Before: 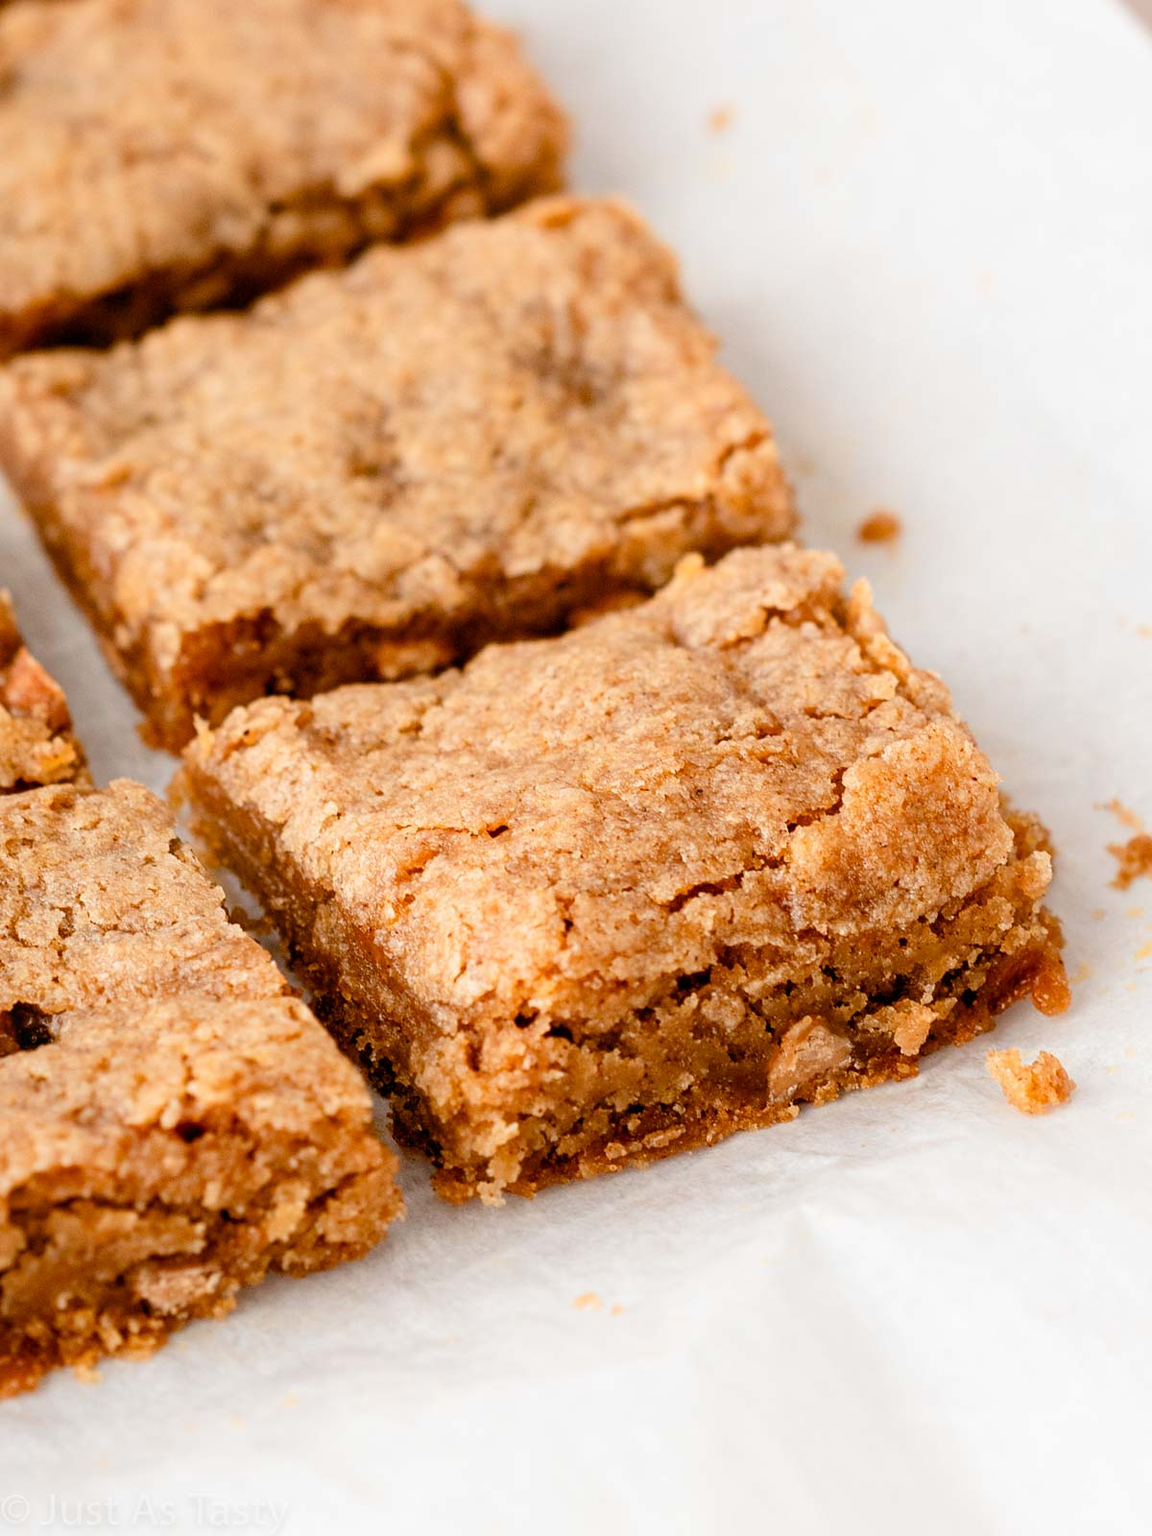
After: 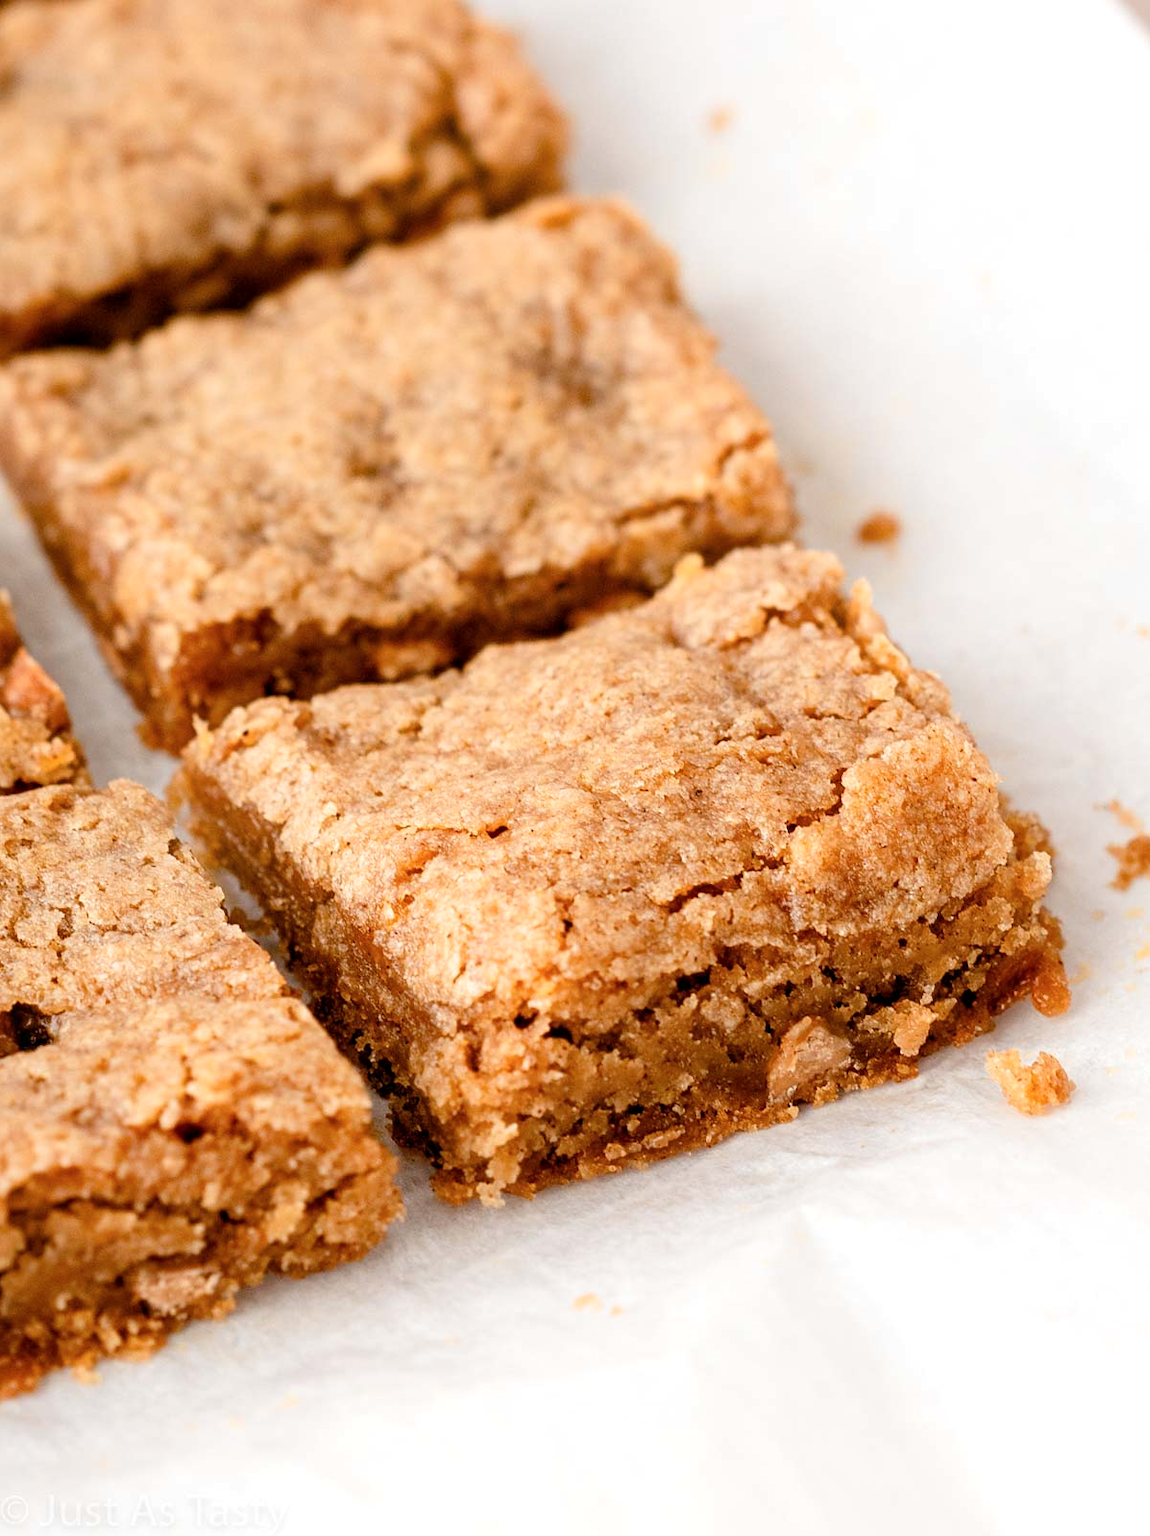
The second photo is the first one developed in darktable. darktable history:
crop and rotate: left 0.13%, bottom 0.013%
contrast brightness saturation: saturation -0.064
exposure: black level correction 0.001, exposure 0.138 EV, compensate highlight preservation false
